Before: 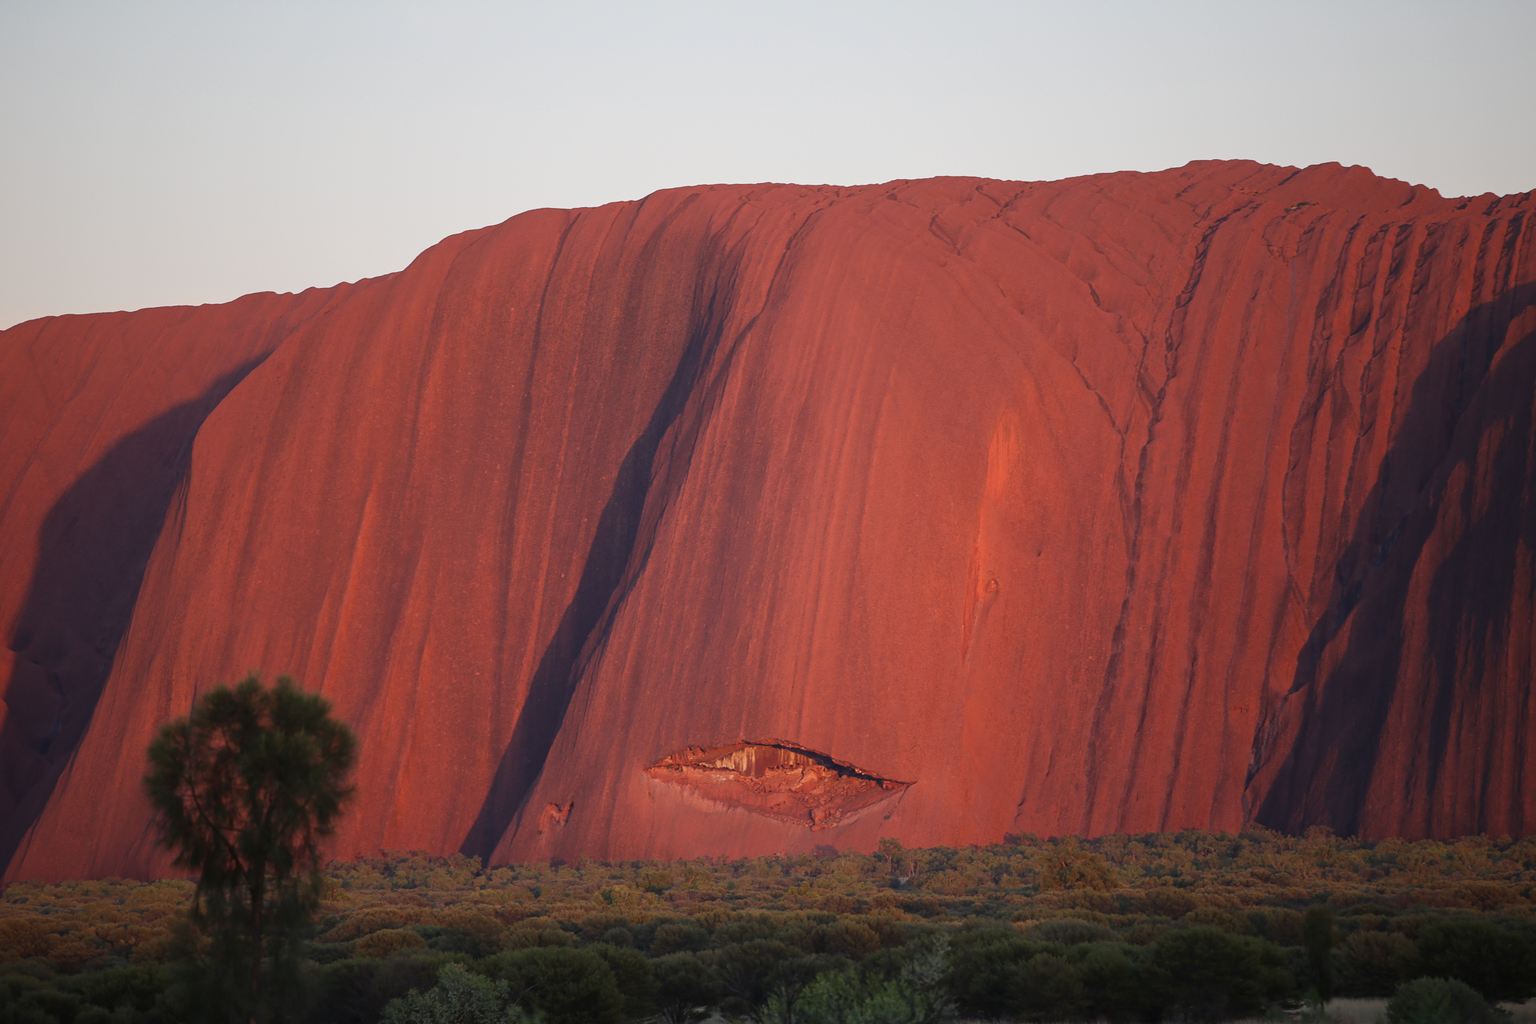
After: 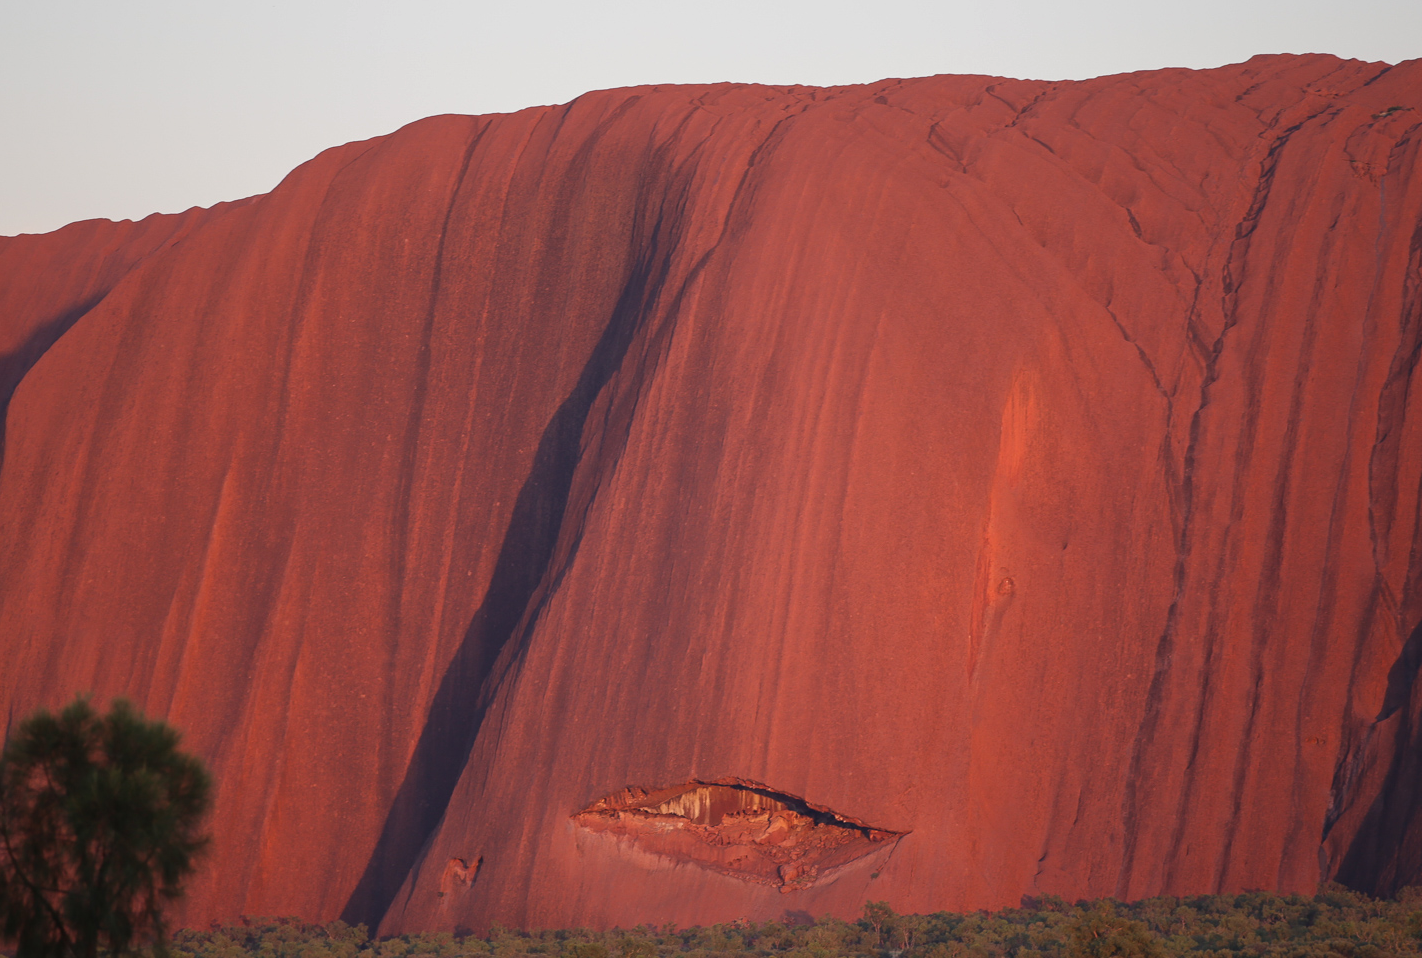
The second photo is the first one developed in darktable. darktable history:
tone equalizer: edges refinement/feathering 500, mask exposure compensation -1.57 EV, preserve details no
crop and rotate: left 12.23%, top 11.412%, right 13.703%, bottom 13.702%
